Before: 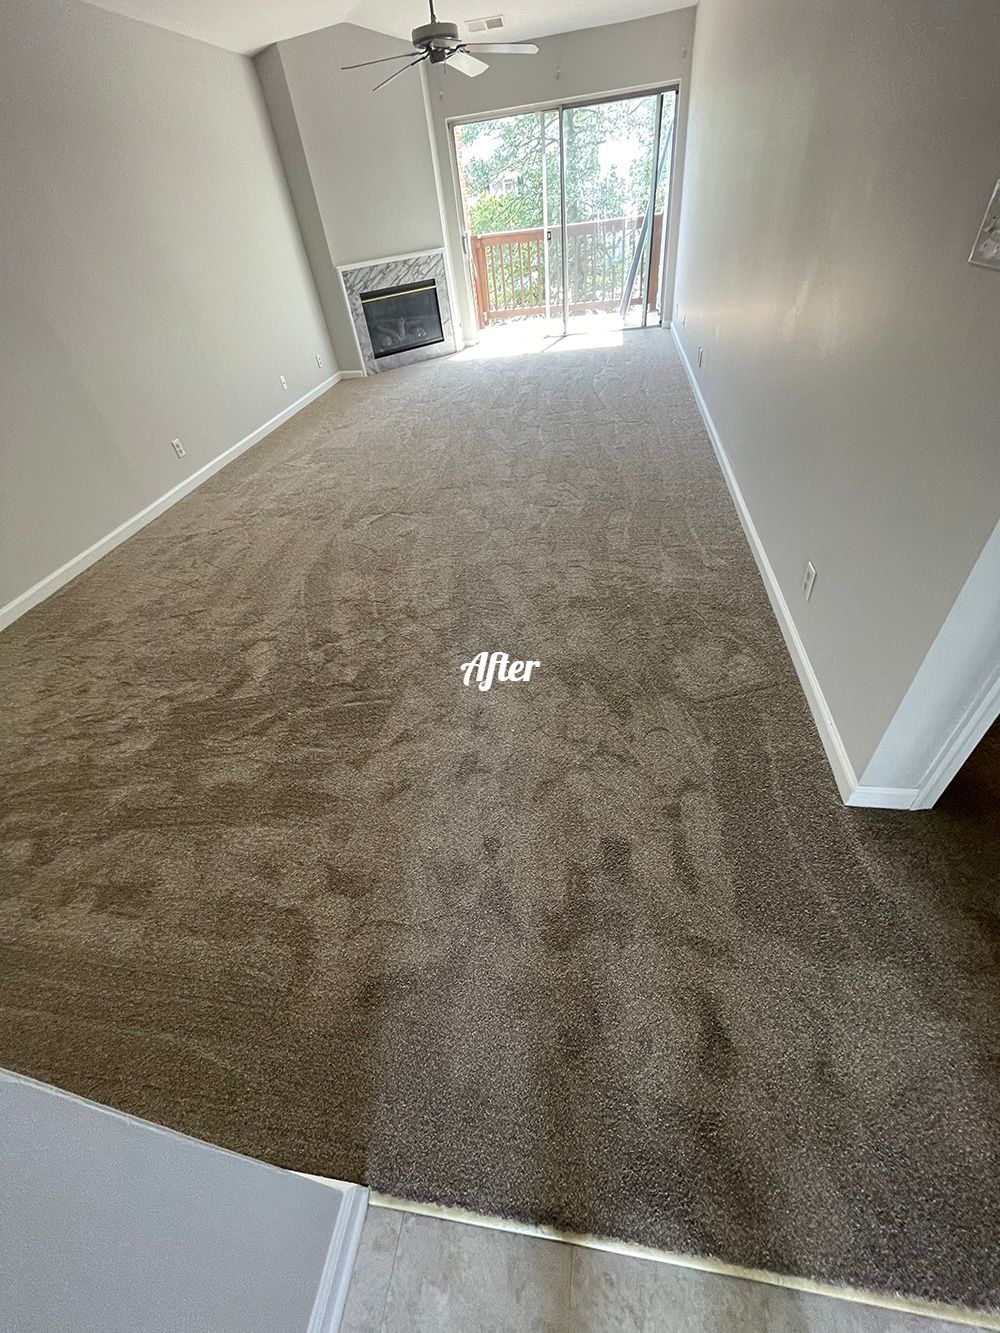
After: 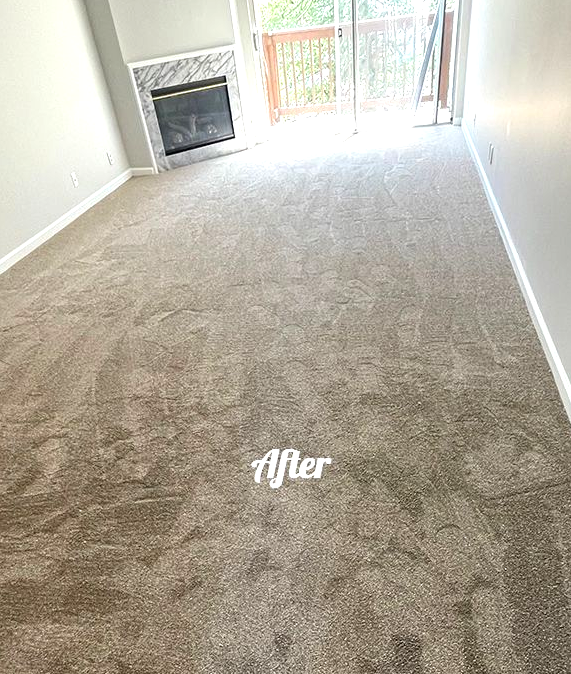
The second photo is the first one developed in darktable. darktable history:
exposure: black level correction 0, exposure 0.687 EV, compensate exposure bias true, compensate highlight preservation false
crop: left 20.999%, top 15.242%, right 21.83%, bottom 34.13%
